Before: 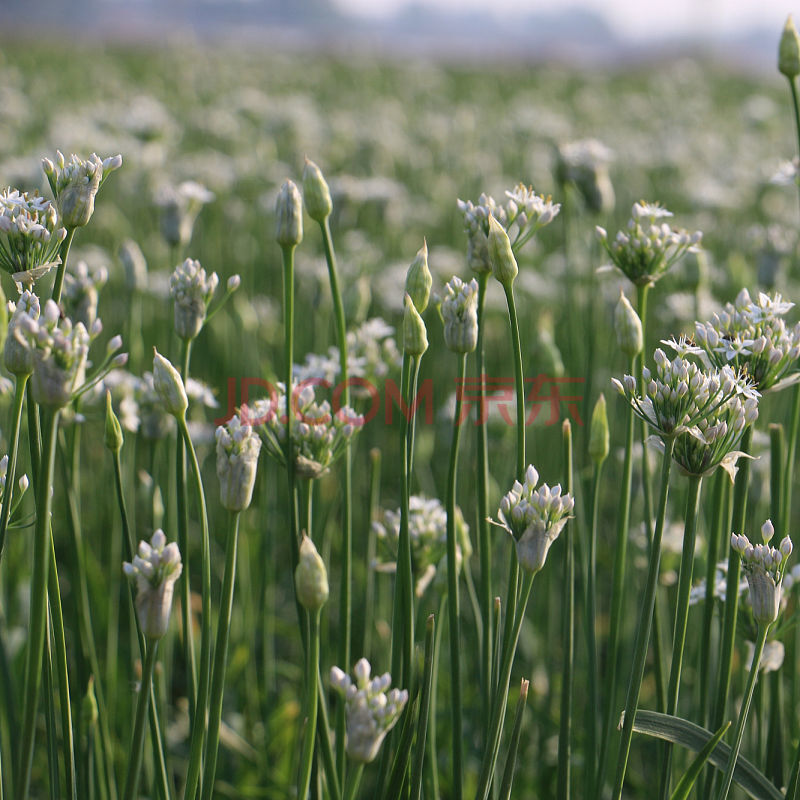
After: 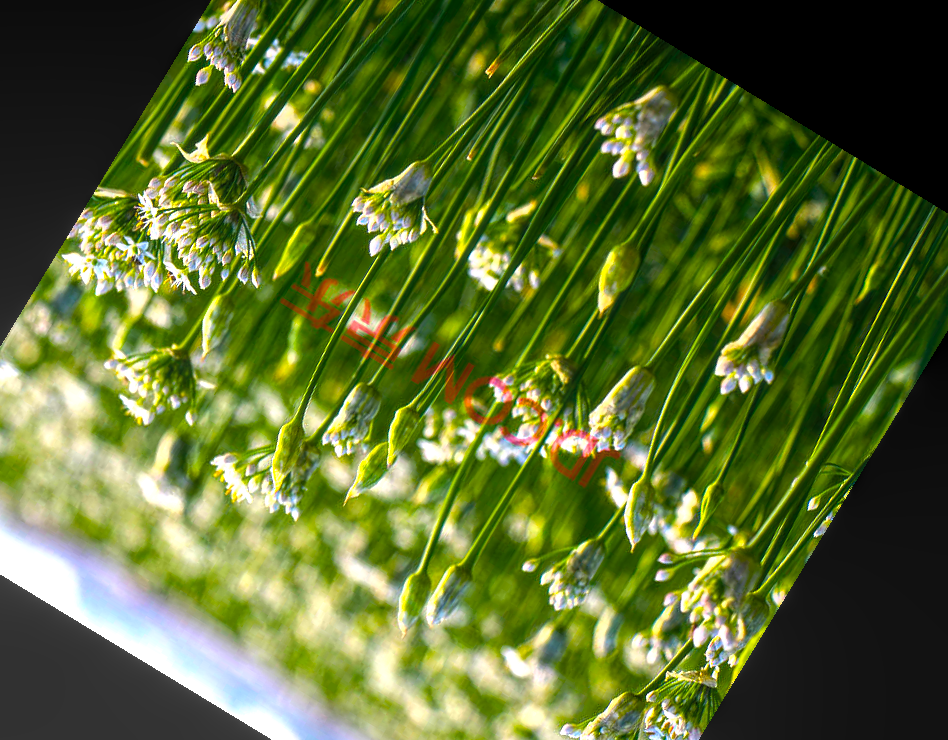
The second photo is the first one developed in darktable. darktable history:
local contrast: highlights 66%, shadows 33%, detail 166%, midtone range 0.2
exposure: exposure 0.2 EV, compensate highlight preservation false
color balance rgb: linear chroma grading › shadows -40%, linear chroma grading › highlights 40%, linear chroma grading › global chroma 45%, linear chroma grading › mid-tones -30%, perceptual saturation grading › global saturation 55%, perceptual saturation grading › highlights -50%, perceptual saturation grading › mid-tones 40%, perceptual saturation grading › shadows 30%, perceptual brilliance grading › global brilliance 20%, perceptual brilliance grading › shadows -40%, global vibrance 35%
crop and rotate: angle 148.68°, left 9.111%, top 15.603%, right 4.588%, bottom 17.041%
tone equalizer: -8 EV -0.417 EV, -7 EV -0.389 EV, -6 EV -0.333 EV, -5 EV -0.222 EV, -3 EV 0.222 EV, -2 EV 0.333 EV, -1 EV 0.389 EV, +0 EV 0.417 EV, edges refinement/feathering 500, mask exposure compensation -1.57 EV, preserve details no
